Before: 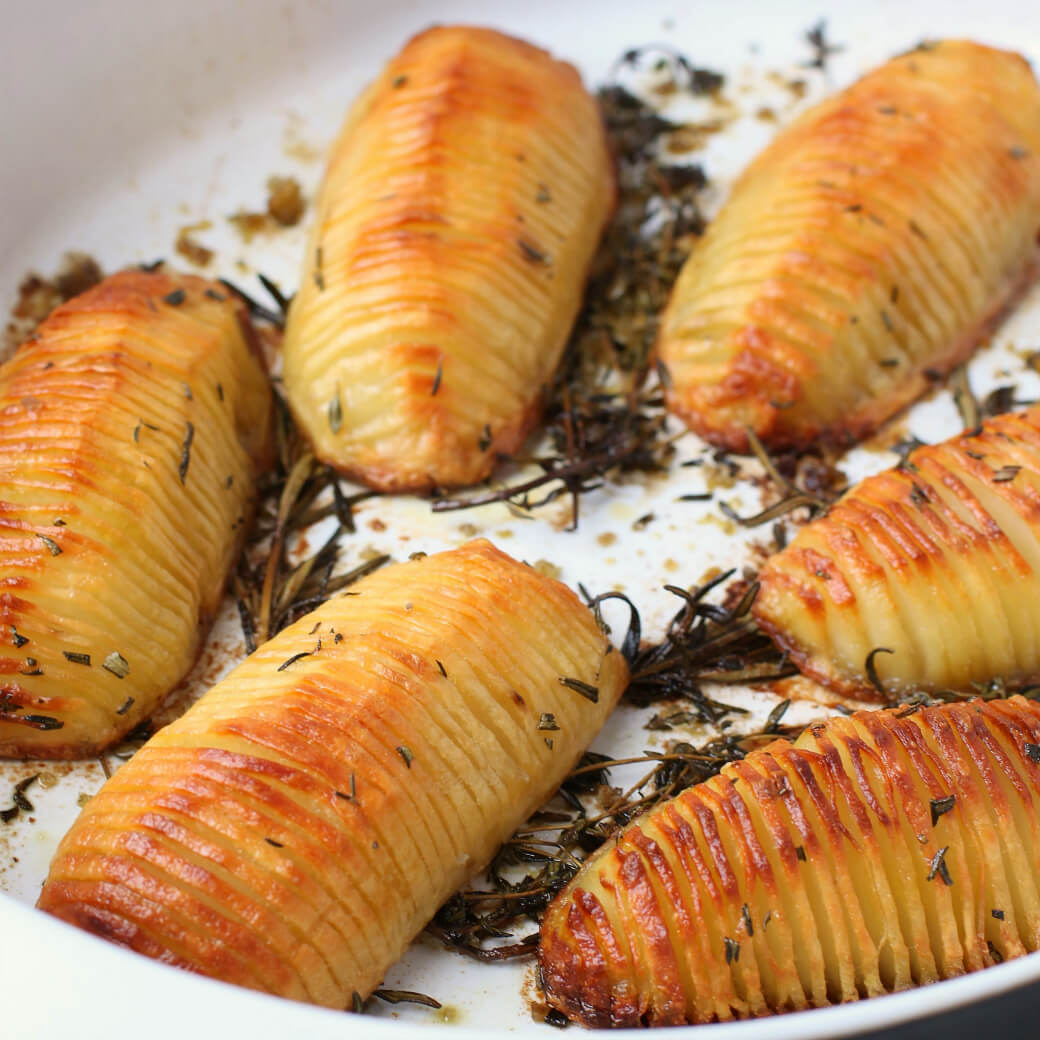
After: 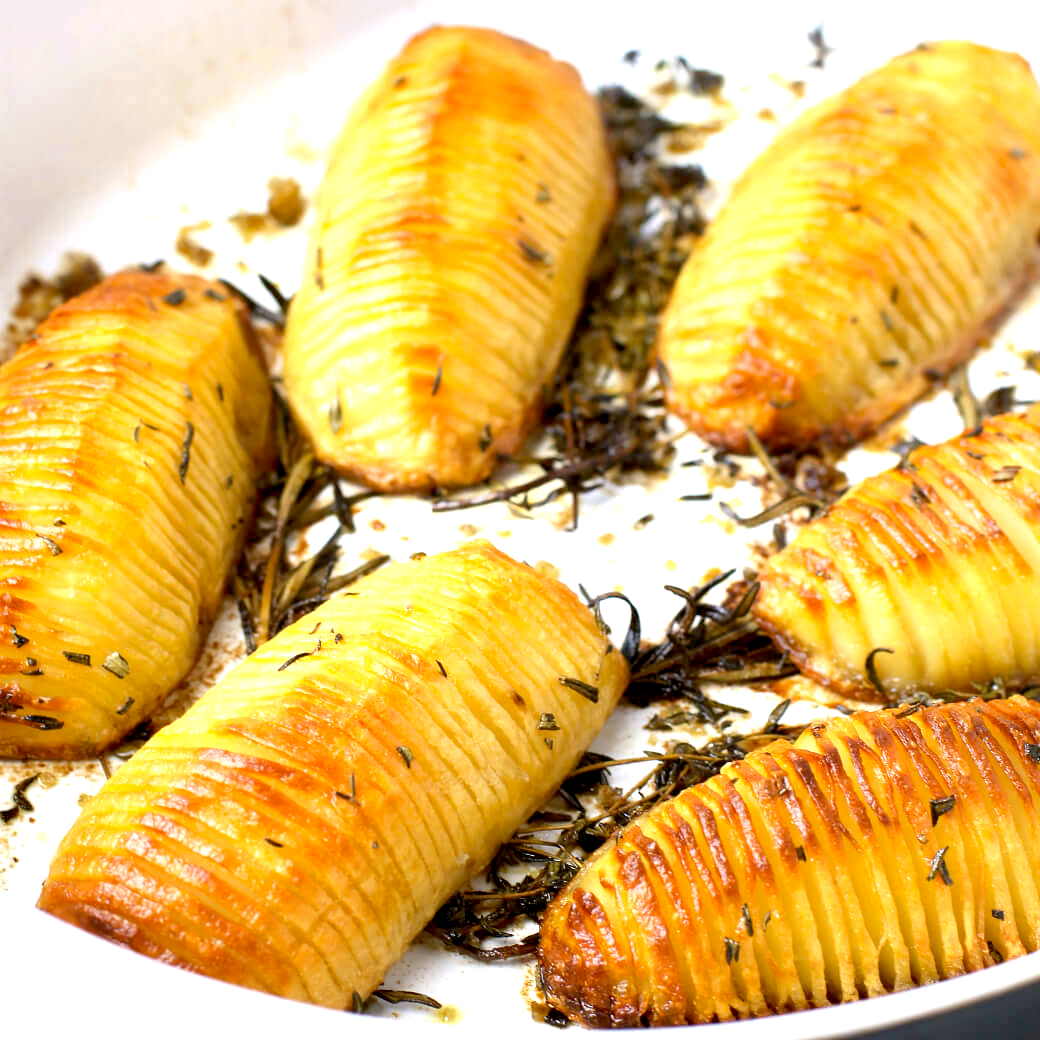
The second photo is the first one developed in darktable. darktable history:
color contrast: green-magenta contrast 0.8, blue-yellow contrast 1.1, unbound 0
exposure: black level correction 0.008, exposure 0.979 EV, compensate highlight preservation false
